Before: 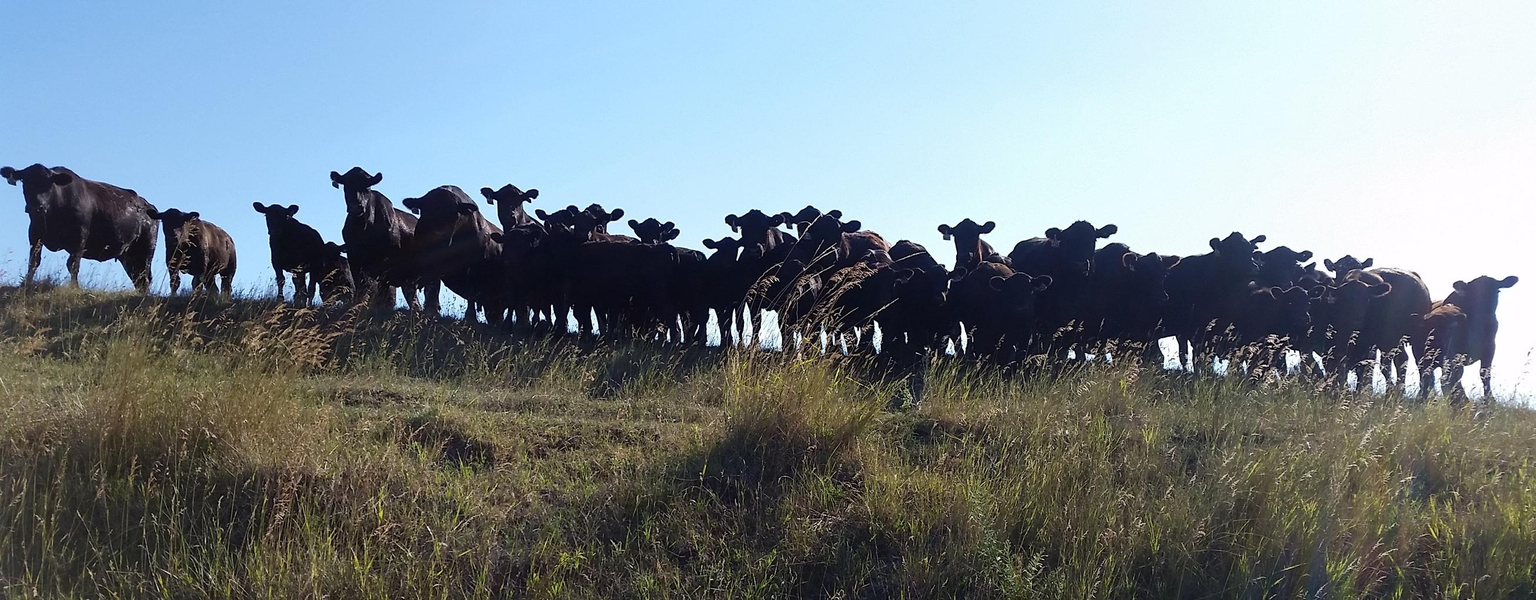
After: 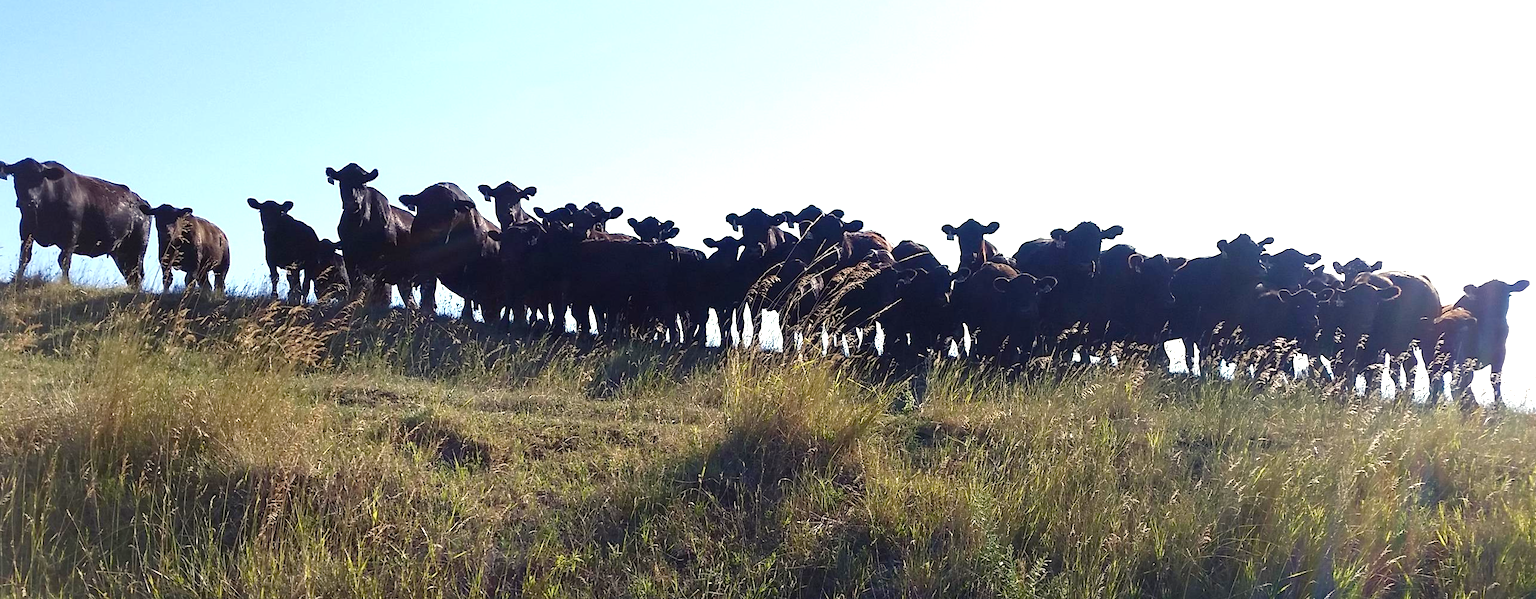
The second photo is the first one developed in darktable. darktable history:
color balance rgb: power › hue 309.76°, highlights gain › chroma 3.075%, highlights gain › hue 78.17°, perceptual saturation grading › global saturation 0.195%, perceptual saturation grading › highlights -19.892%, perceptual saturation grading › shadows 19.386%, perceptual brilliance grading › global brilliance 2.916%, perceptual brilliance grading › highlights -3.081%, perceptual brilliance grading › shadows 3.823%, global vibrance 20%
crop and rotate: angle -0.313°
exposure: black level correction 0, exposure 0.69 EV, compensate highlight preservation false
